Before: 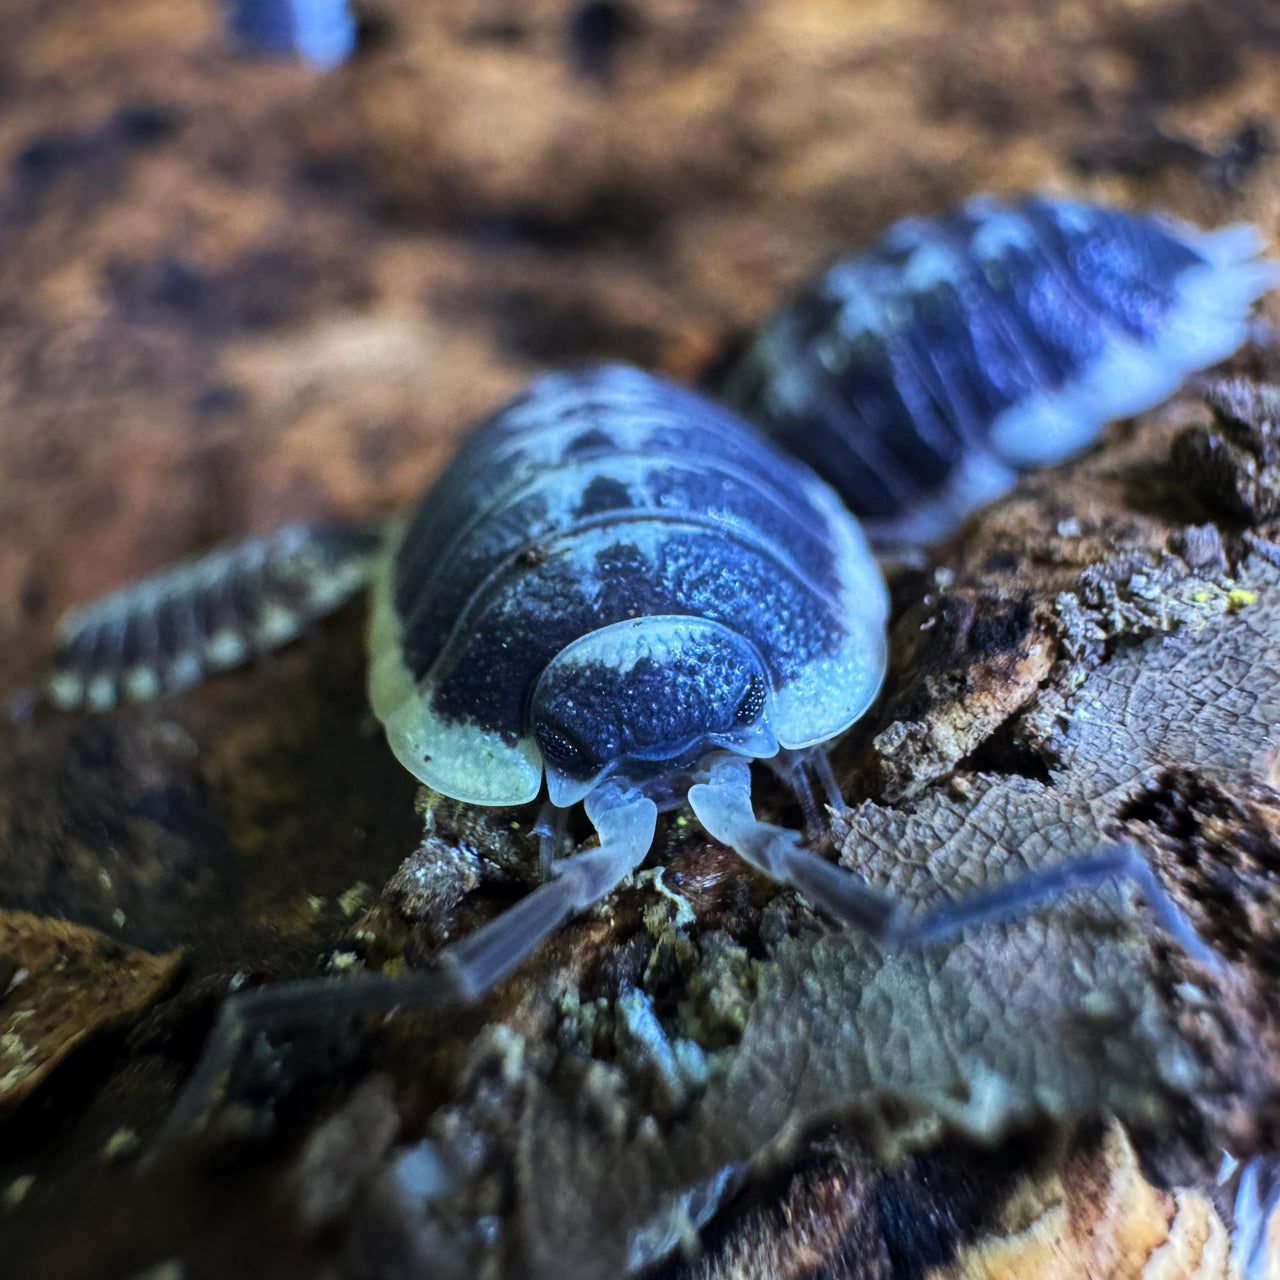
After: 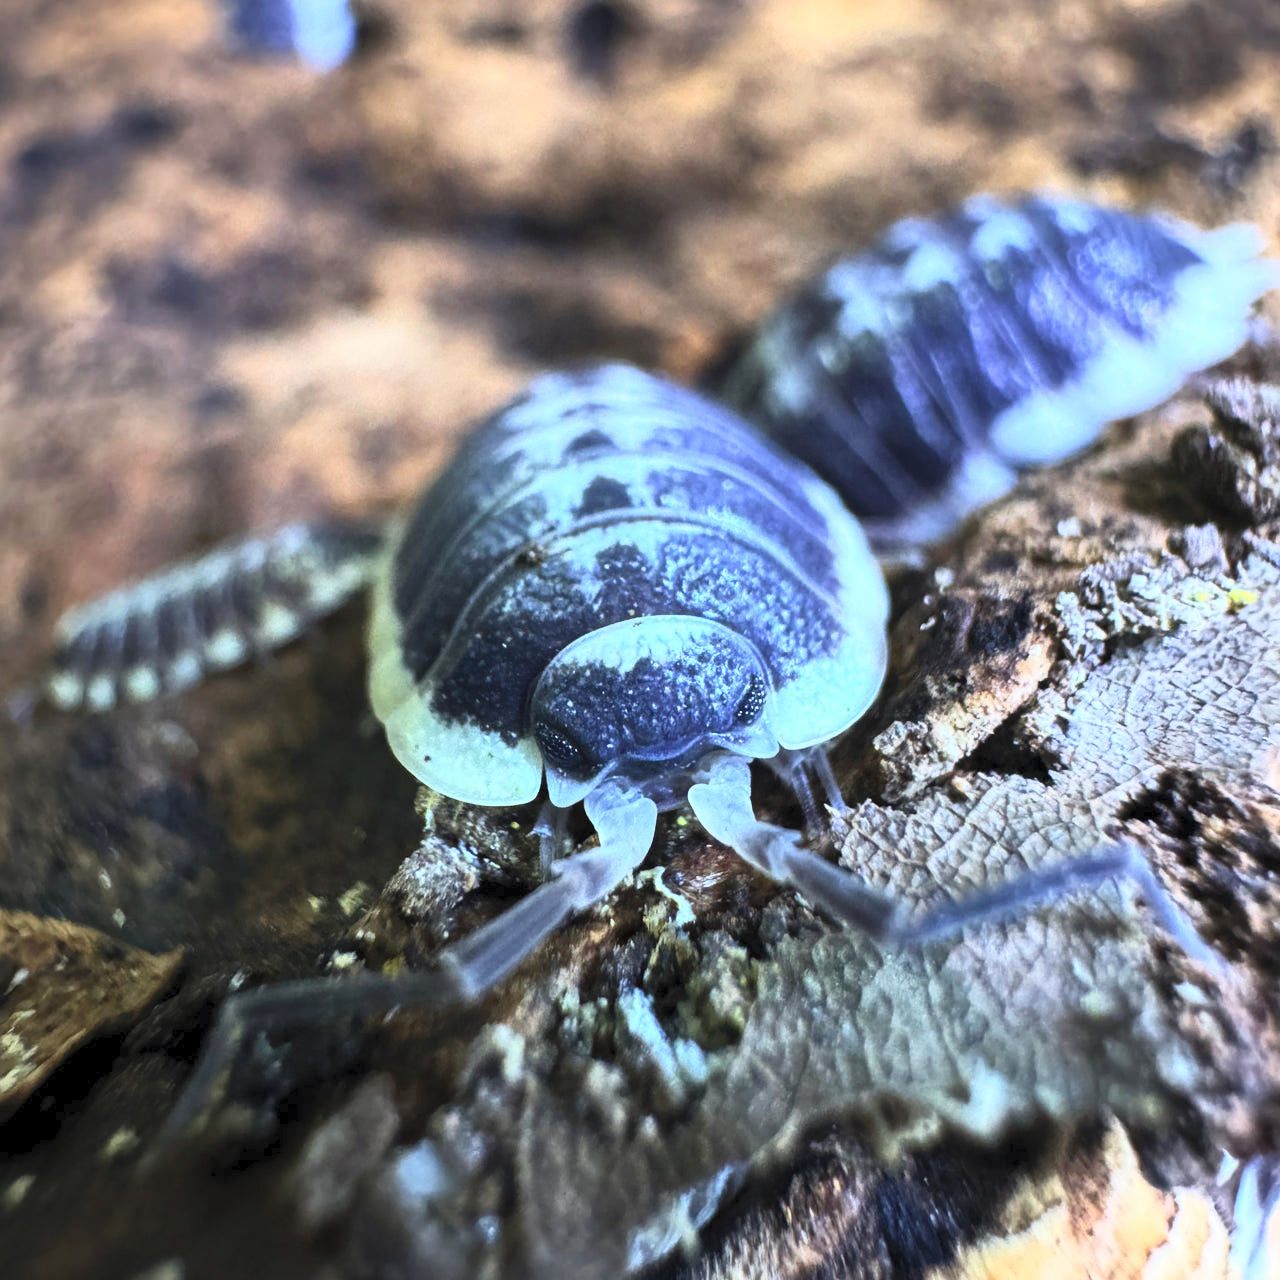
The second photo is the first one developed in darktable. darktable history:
contrast brightness saturation: contrast 0.374, brightness 0.53
